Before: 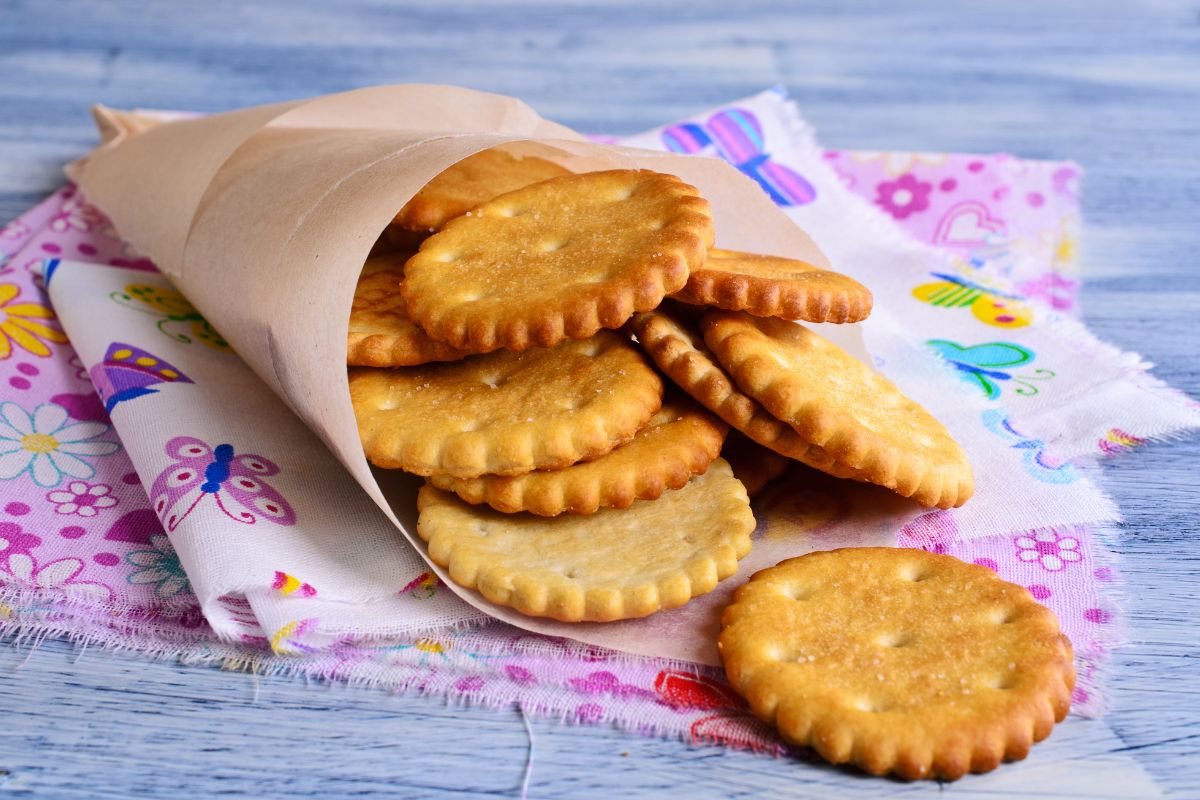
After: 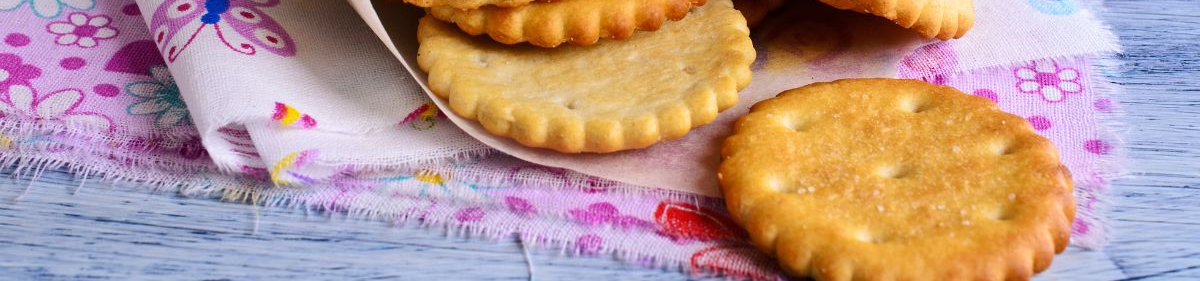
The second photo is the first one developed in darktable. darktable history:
crop and rotate: top 58.86%, bottom 5.953%
